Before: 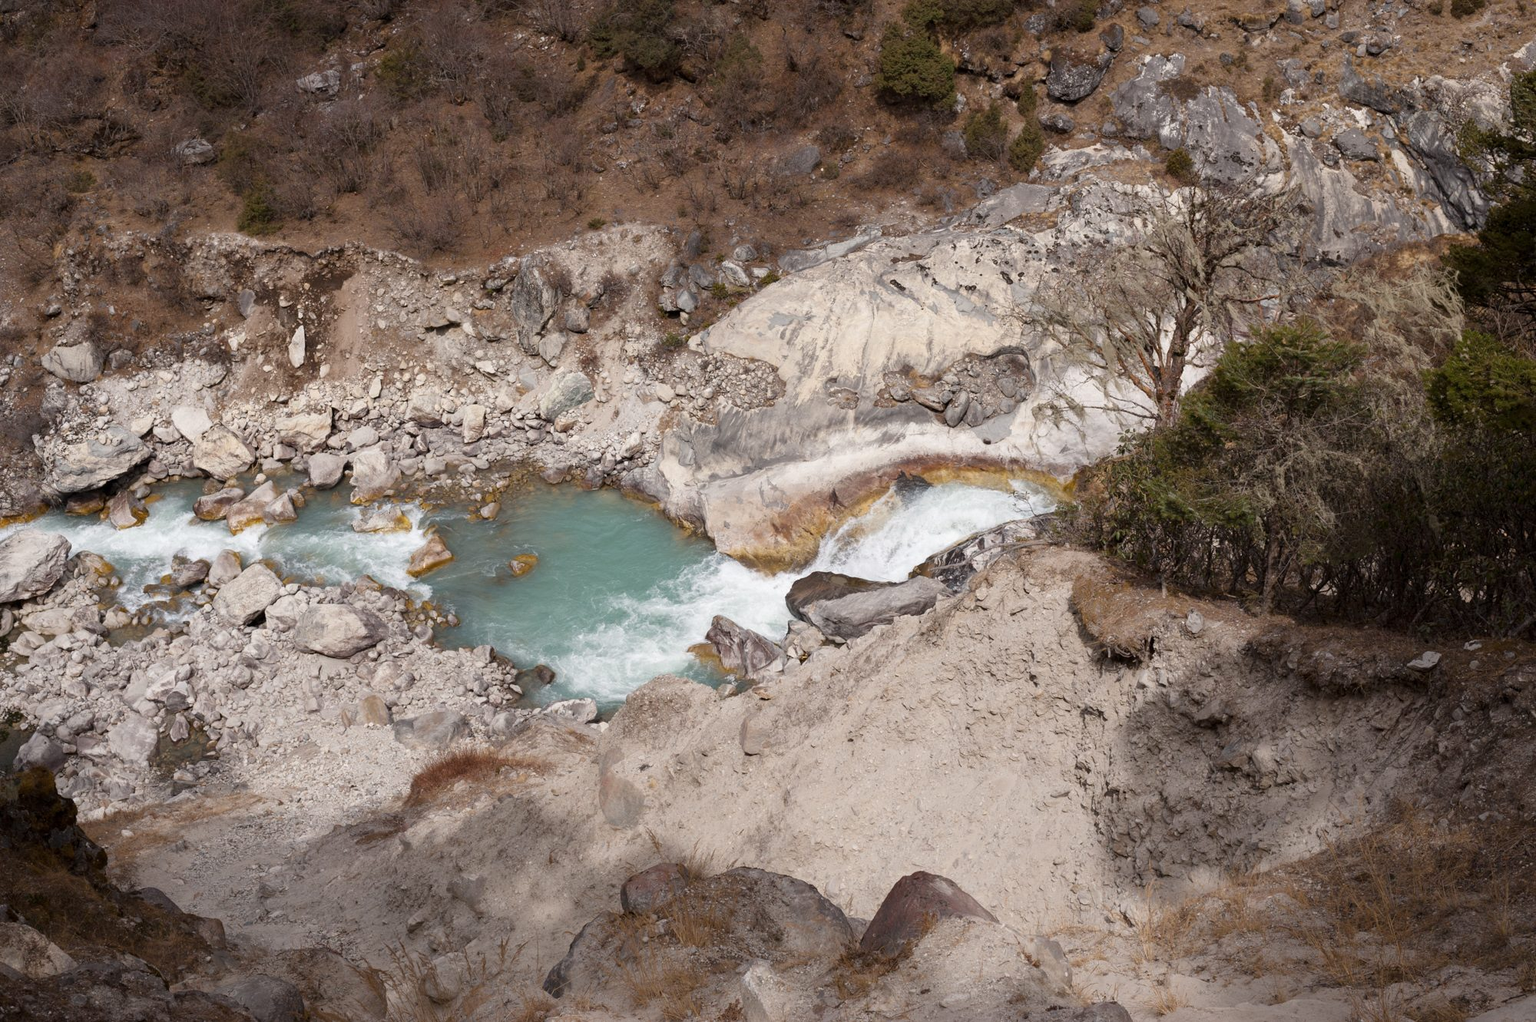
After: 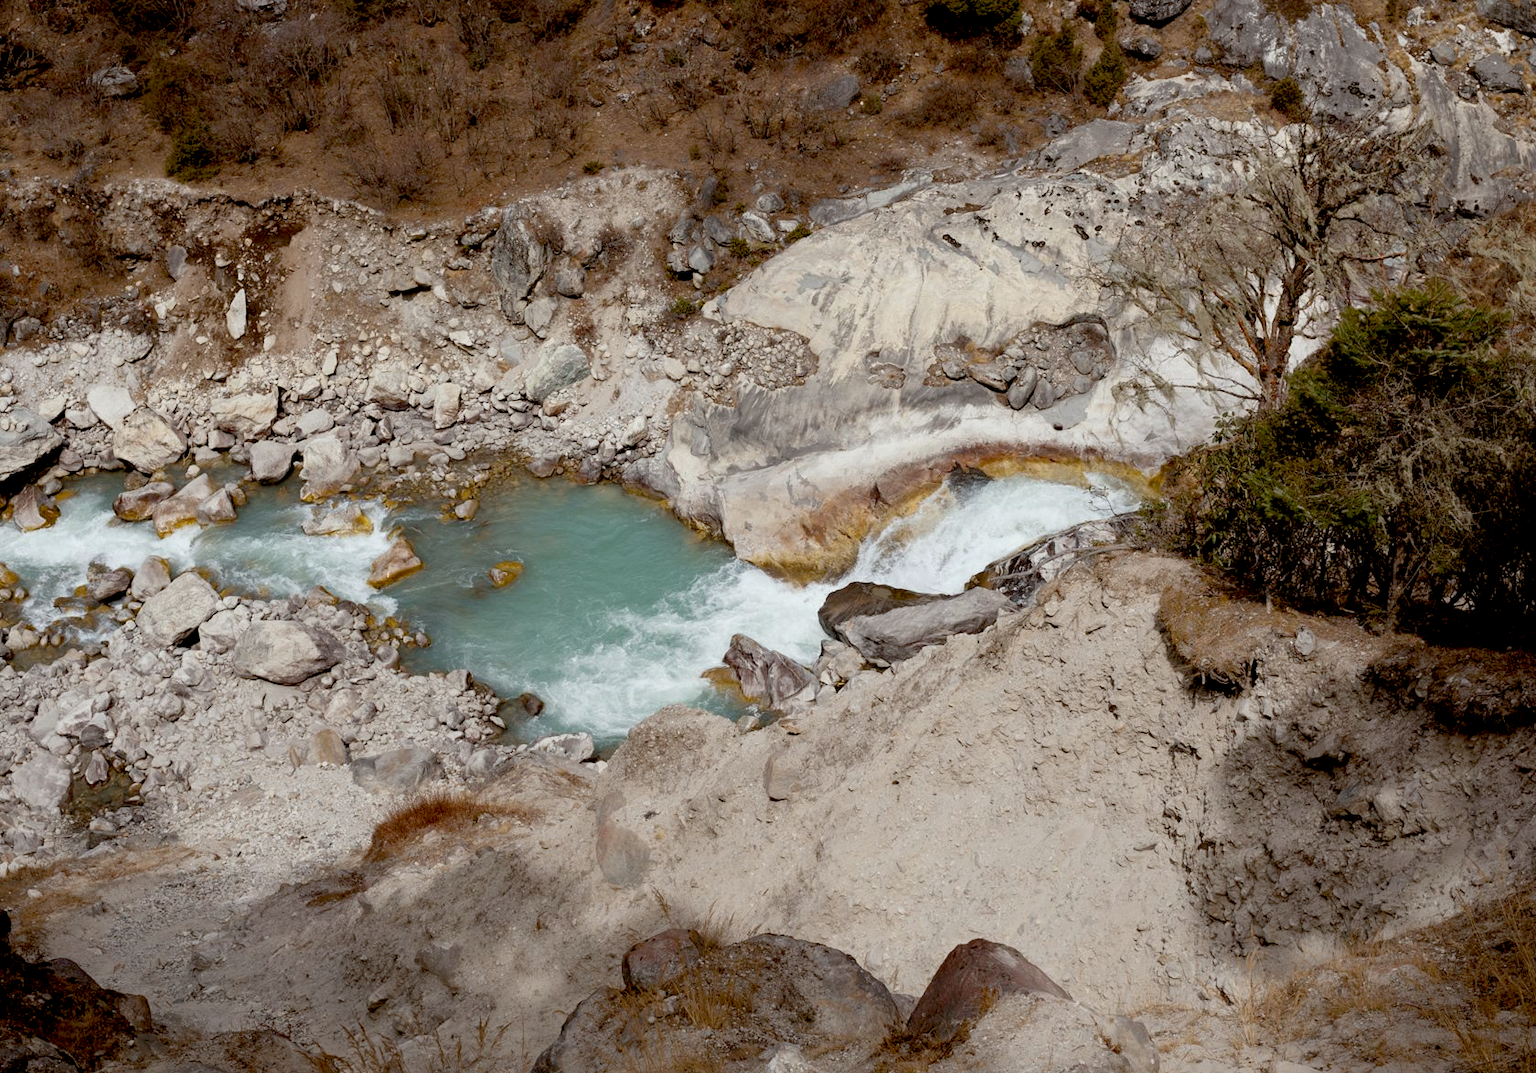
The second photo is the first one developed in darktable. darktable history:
color balance: lift [1.004, 1.002, 1.002, 0.998], gamma [1, 1.007, 1.002, 0.993], gain [1, 0.977, 1.013, 1.023], contrast -3.64%
crop: left 6.446%, top 8.188%, right 9.538%, bottom 3.548%
exposure: black level correction 0.029, exposure -0.073 EV, compensate highlight preservation false
